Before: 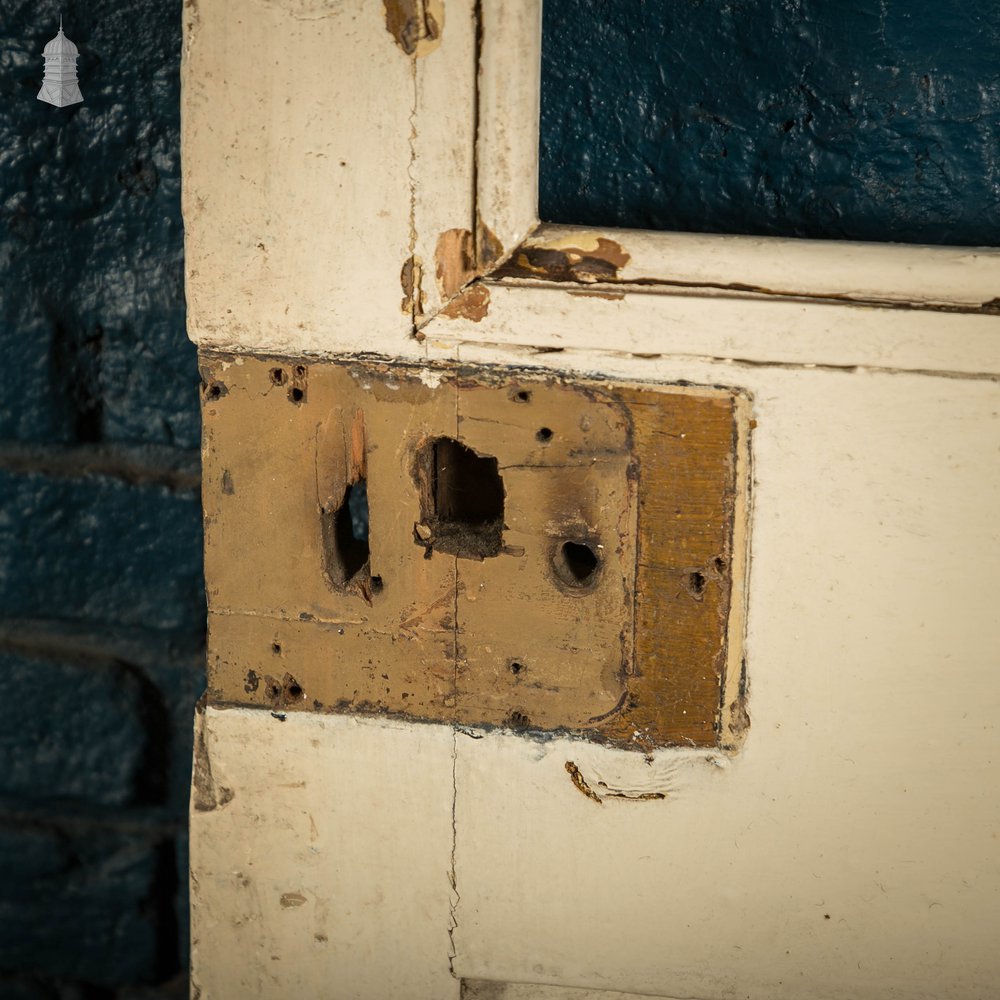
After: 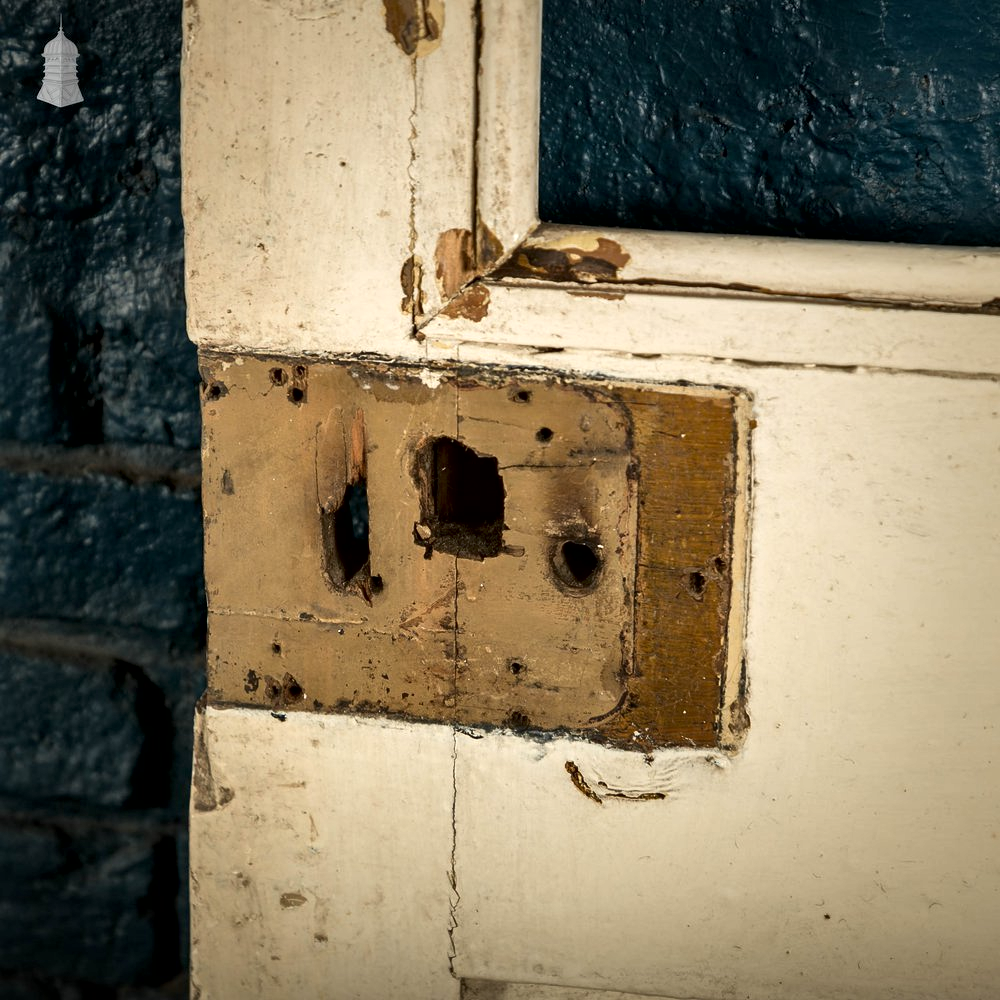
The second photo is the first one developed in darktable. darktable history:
color calibration: illuminant same as pipeline (D50), adaptation XYZ, x 0.345, y 0.358, temperature 5018.84 K
local contrast: mode bilateral grid, contrast 69, coarseness 75, detail 180%, midtone range 0.2
